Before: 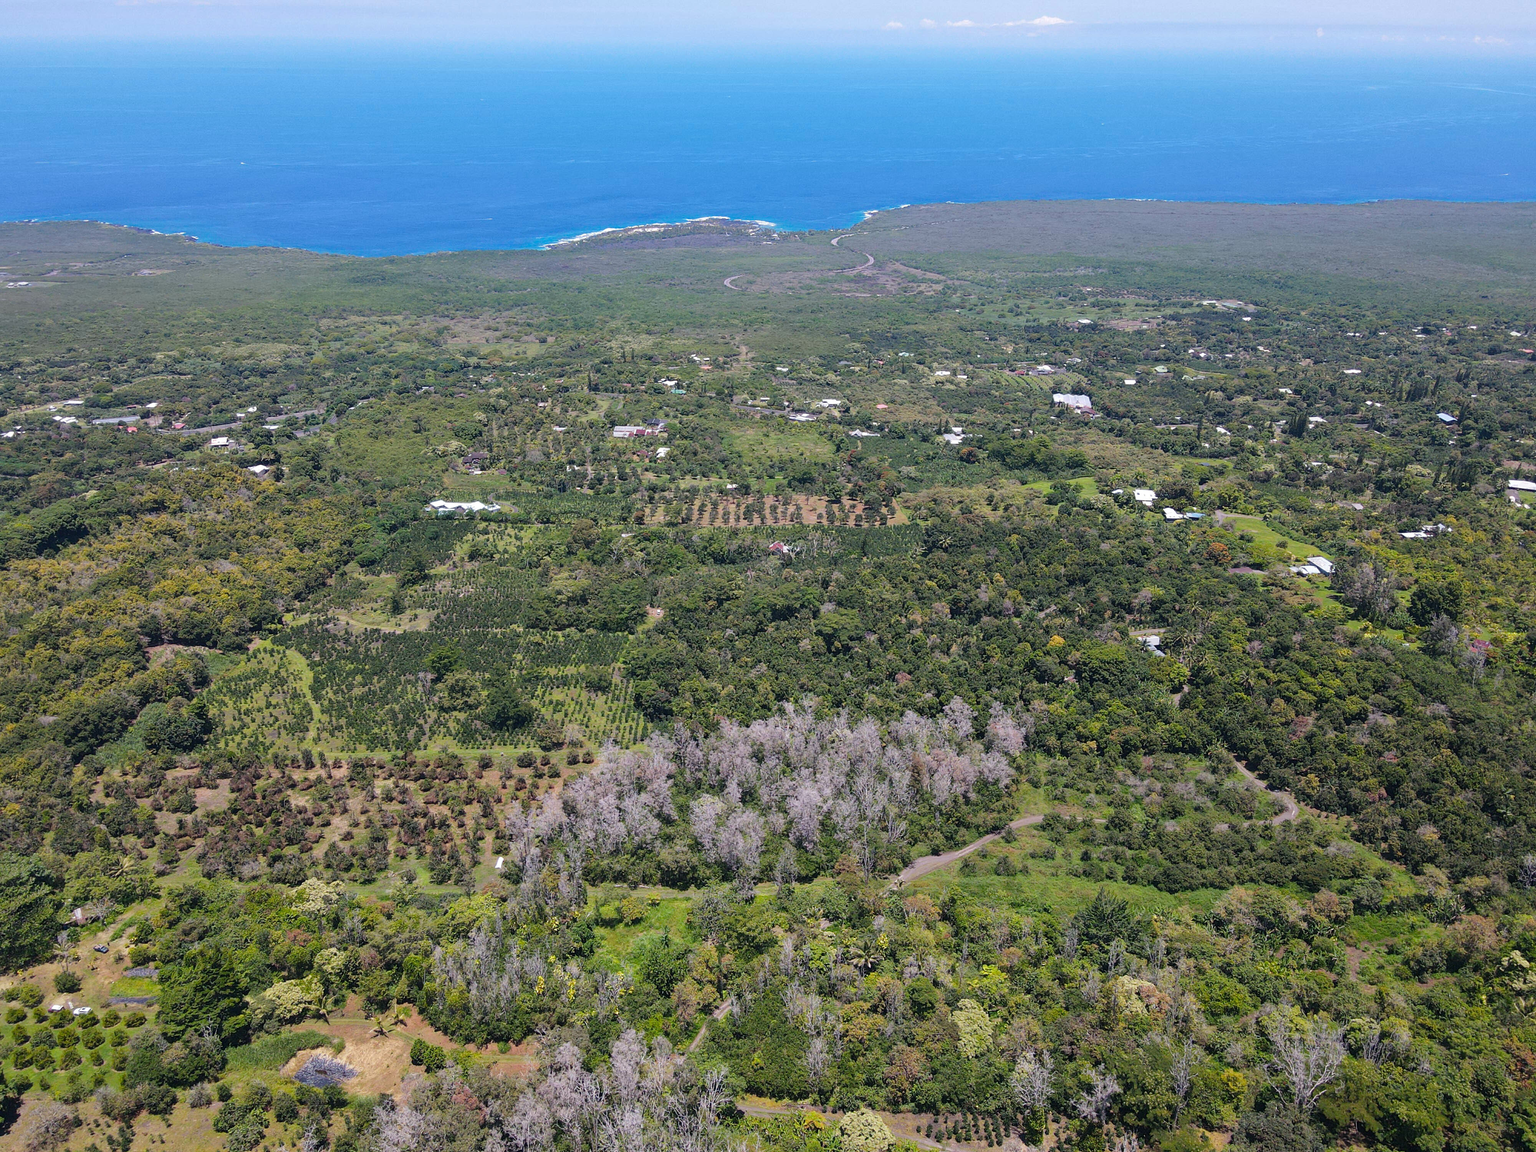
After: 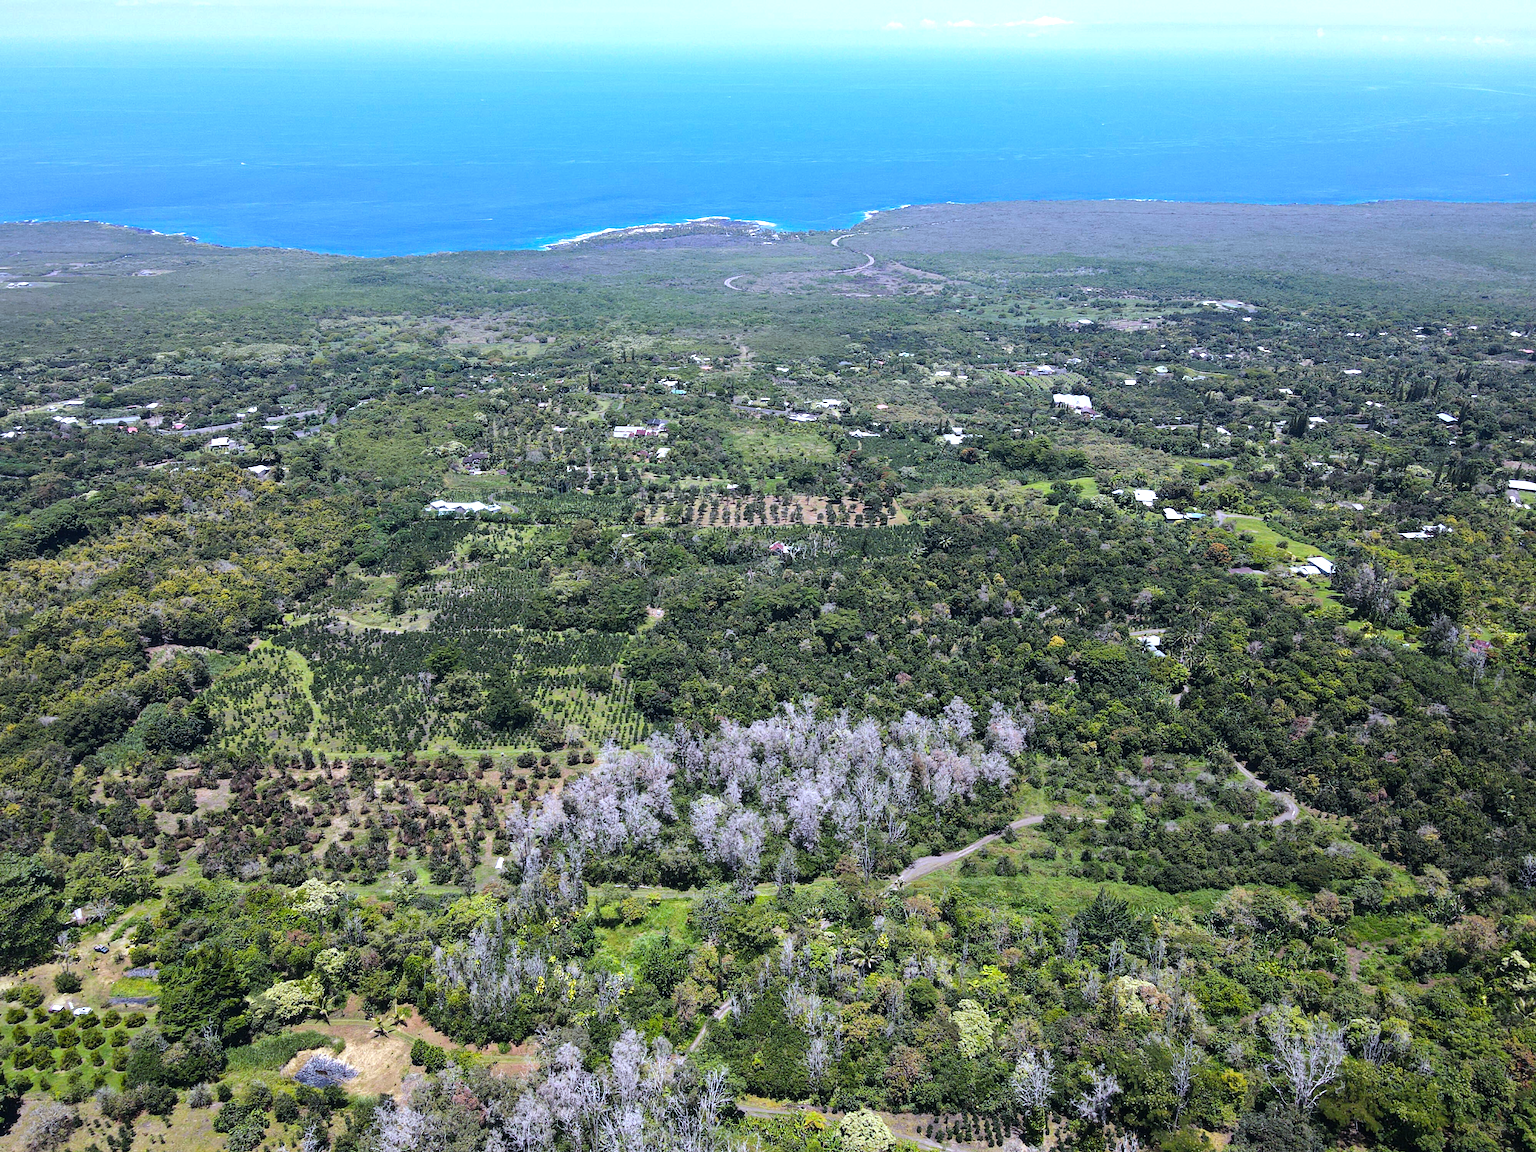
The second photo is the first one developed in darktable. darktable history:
tone equalizer: -8 EV -0.75 EV, -7 EV -0.7 EV, -6 EV -0.6 EV, -5 EV -0.4 EV, -3 EV 0.4 EV, -2 EV 0.6 EV, -1 EV 0.7 EV, +0 EV 0.75 EV, edges refinement/feathering 500, mask exposure compensation -1.57 EV, preserve details no
white balance: red 0.924, blue 1.095
local contrast: mode bilateral grid, contrast 15, coarseness 36, detail 105%, midtone range 0.2
